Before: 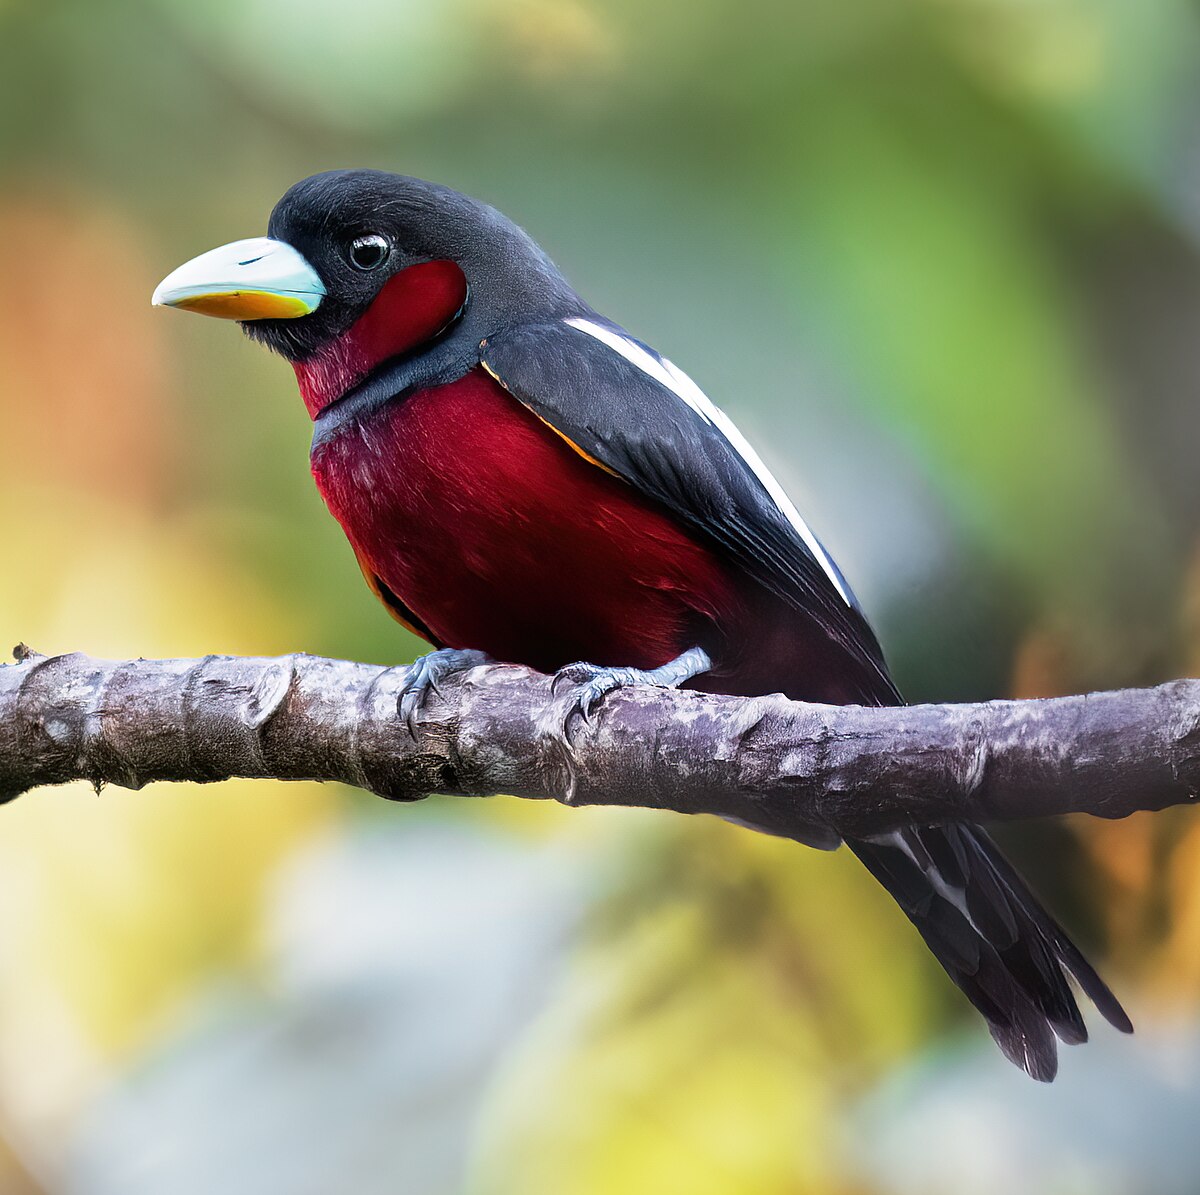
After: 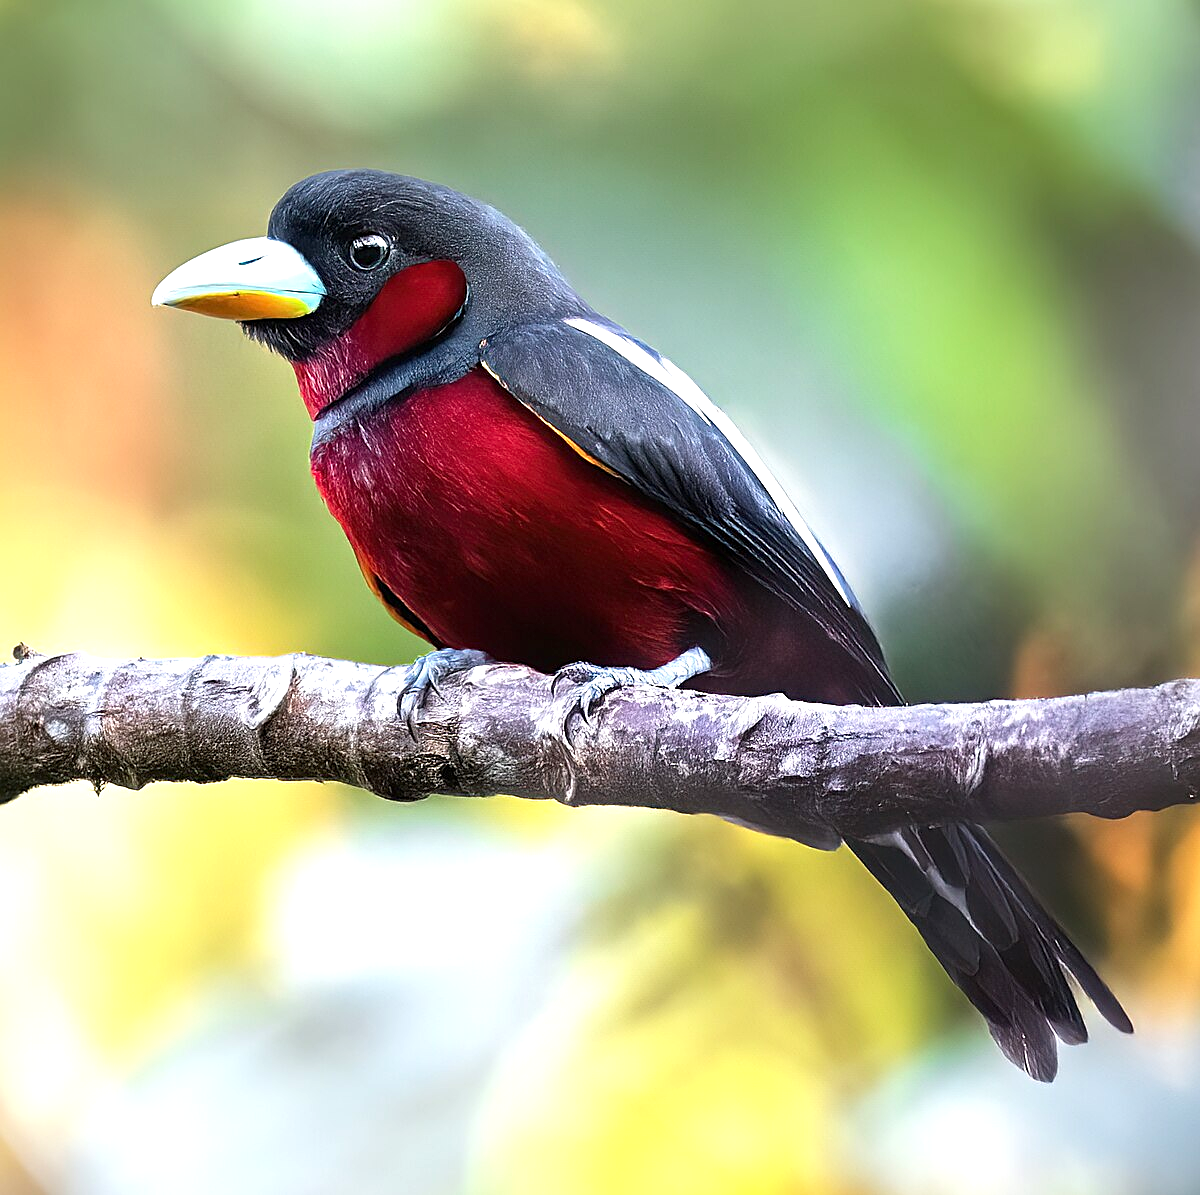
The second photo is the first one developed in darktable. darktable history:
sharpen: on, module defaults
exposure: exposure 0.669 EV, compensate highlight preservation false
